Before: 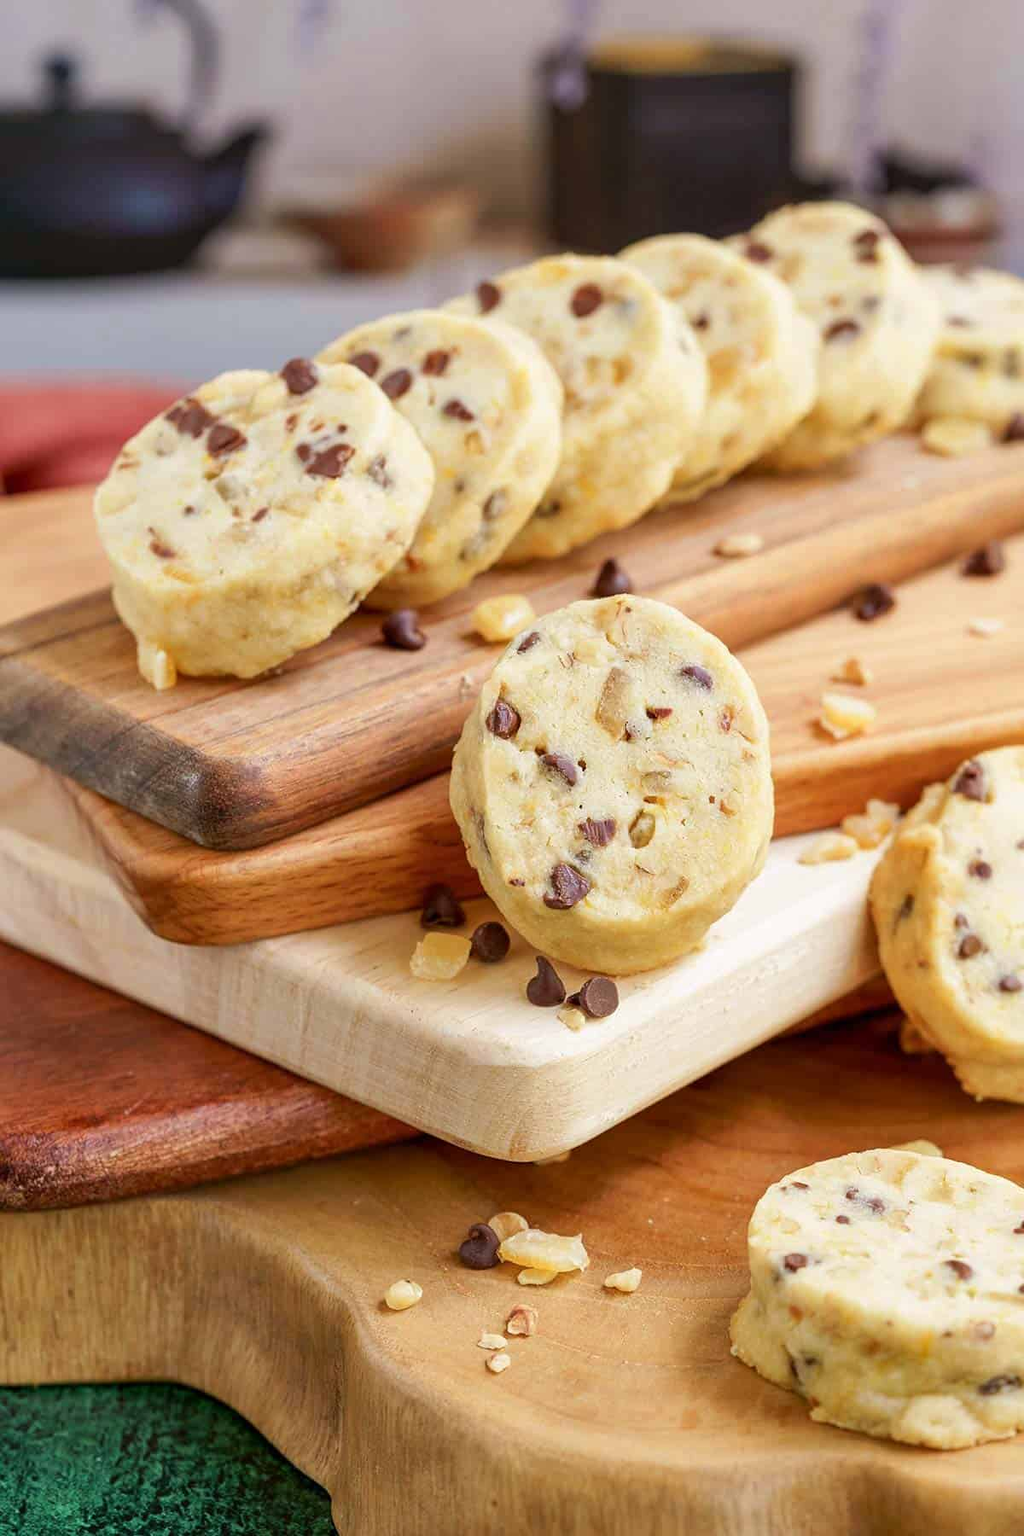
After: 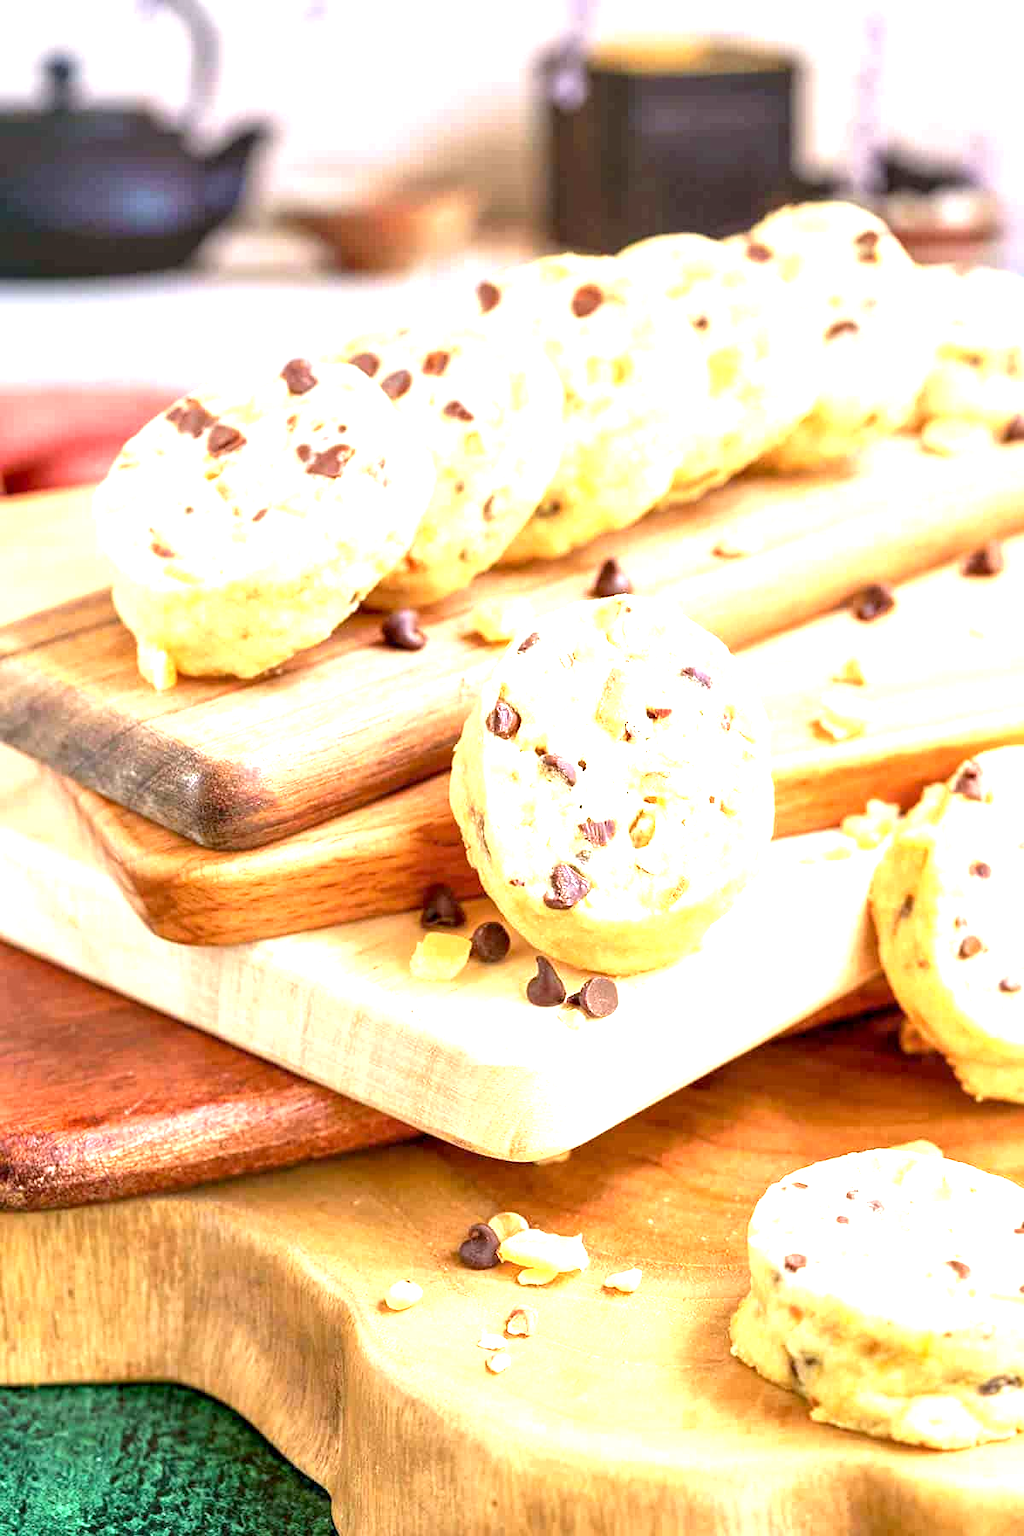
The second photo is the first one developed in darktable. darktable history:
exposure: black level correction 0.001, exposure 1.638 EV, compensate exposure bias true, compensate highlight preservation false
local contrast: highlights 105%, shadows 98%, detail 120%, midtone range 0.2
